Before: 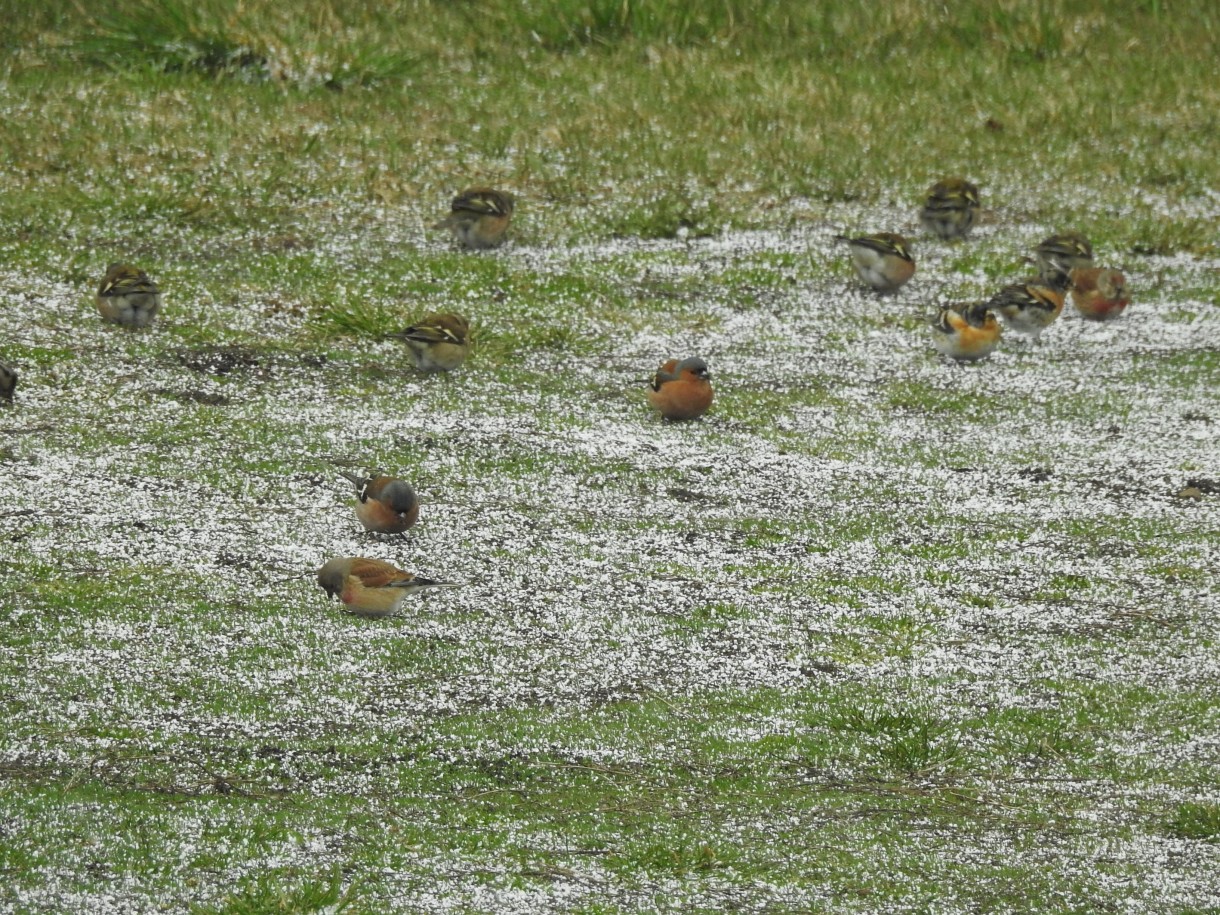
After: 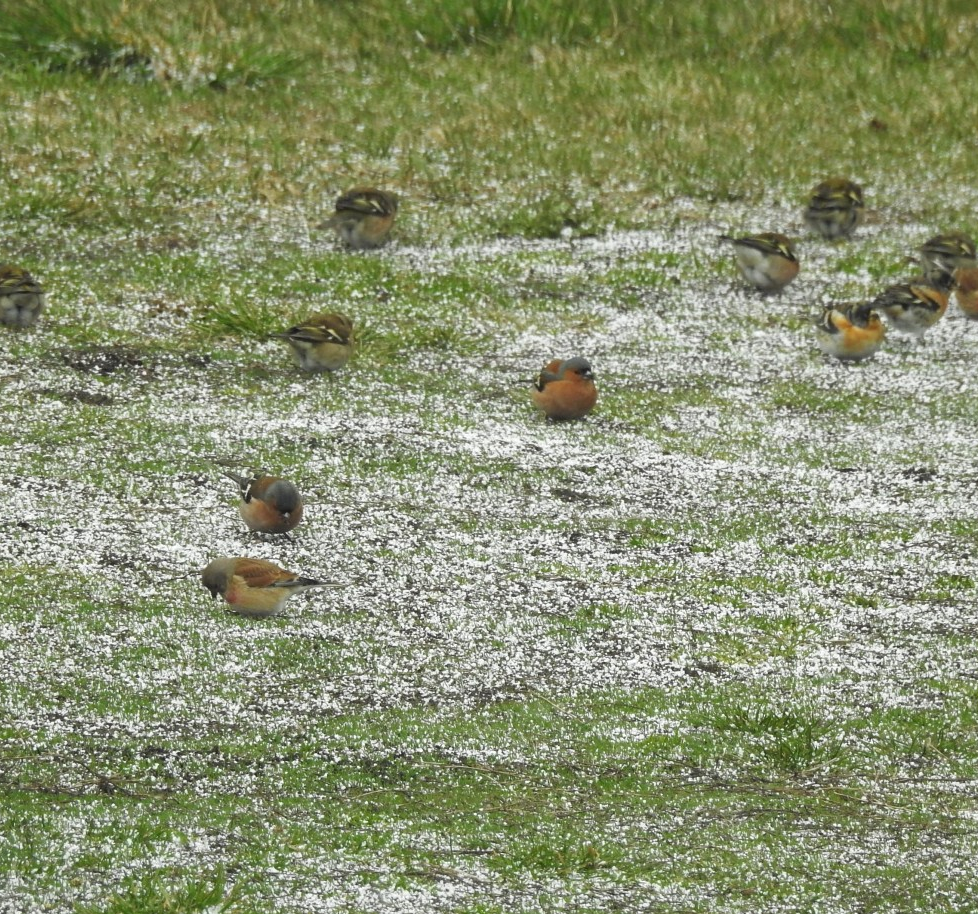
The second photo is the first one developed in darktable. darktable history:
tone equalizer: edges refinement/feathering 500, mask exposure compensation -1.57 EV, preserve details no
exposure: exposure 0.203 EV, compensate exposure bias true, compensate highlight preservation false
crop and rotate: left 9.549%, right 10.209%
